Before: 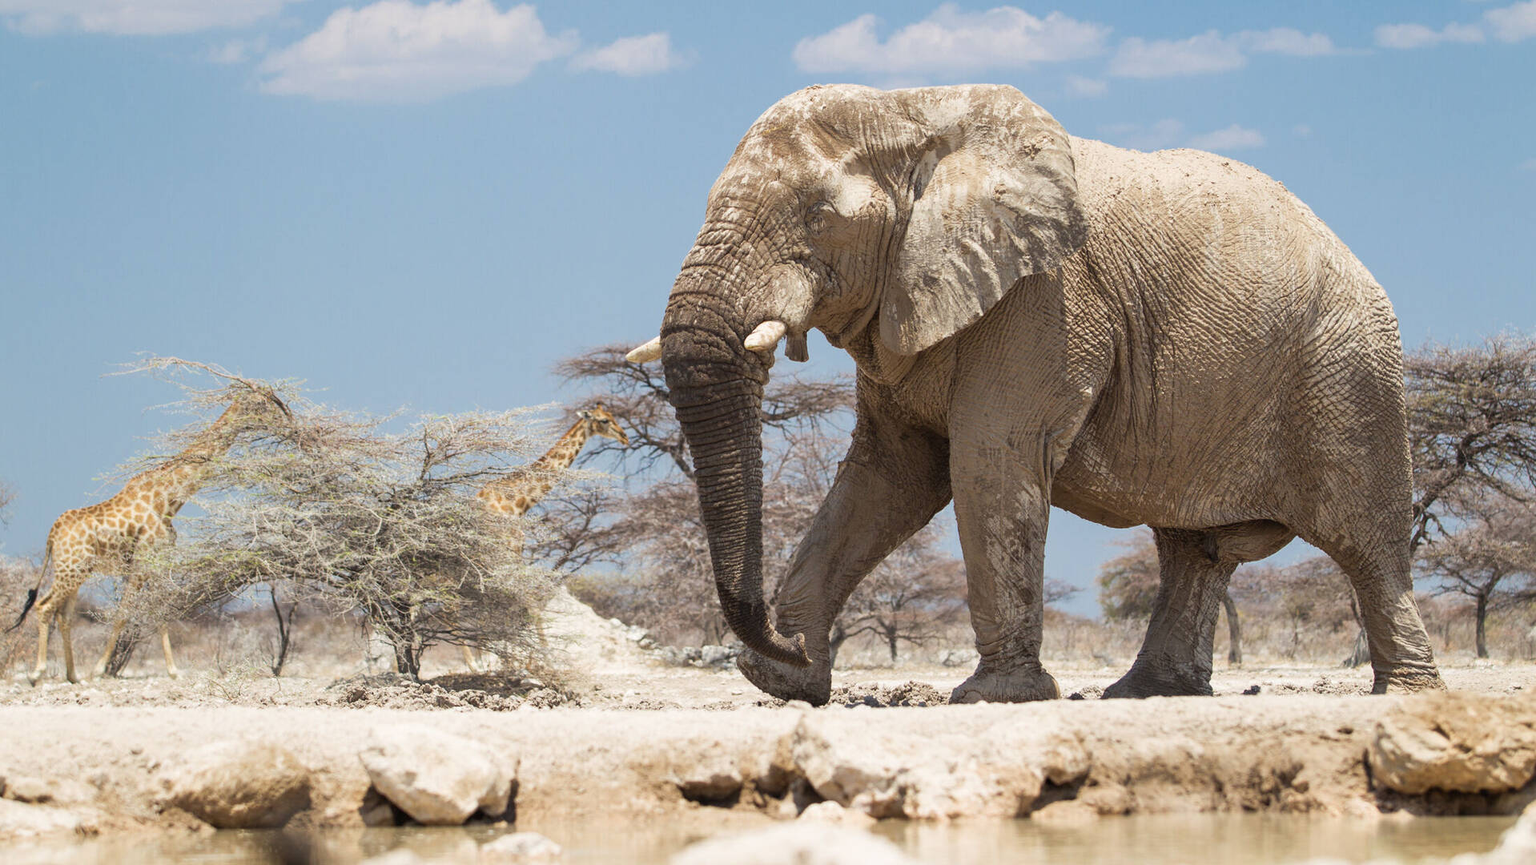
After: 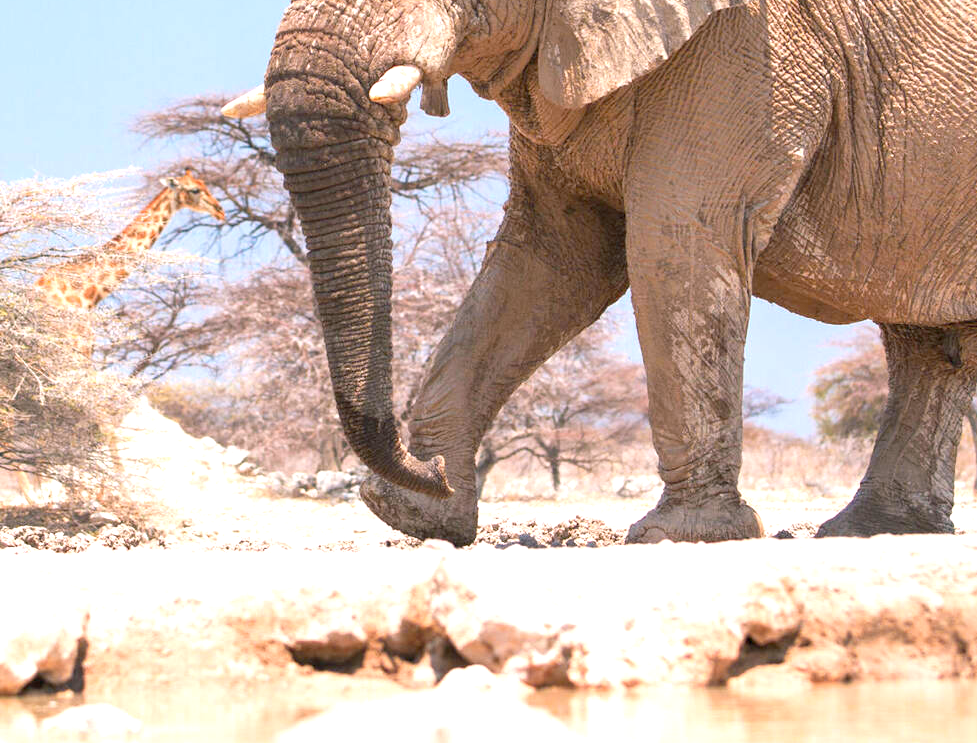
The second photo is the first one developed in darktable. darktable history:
crop and rotate: left 29.237%, top 31.152%, right 19.807%
color zones: curves: ch1 [(0.263, 0.53) (0.376, 0.287) (0.487, 0.512) (0.748, 0.547) (1, 0.513)]; ch2 [(0.262, 0.45) (0.751, 0.477)], mix 31.98%
exposure: black level correction 0, exposure 1.2 EV, compensate exposure bias true, compensate highlight preservation false
color balance rgb: shadows lift › chroma 2%, shadows lift › hue 217.2°, power › chroma 0.25%, power › hue 60°, highlights gain › chroma 1.5%, highlights gain › hue 309.6°, global offset › luminance -0.5%, perceptual saturation grading › global saturation 15%, global vibrance 20%
color balance: contrast -15%
